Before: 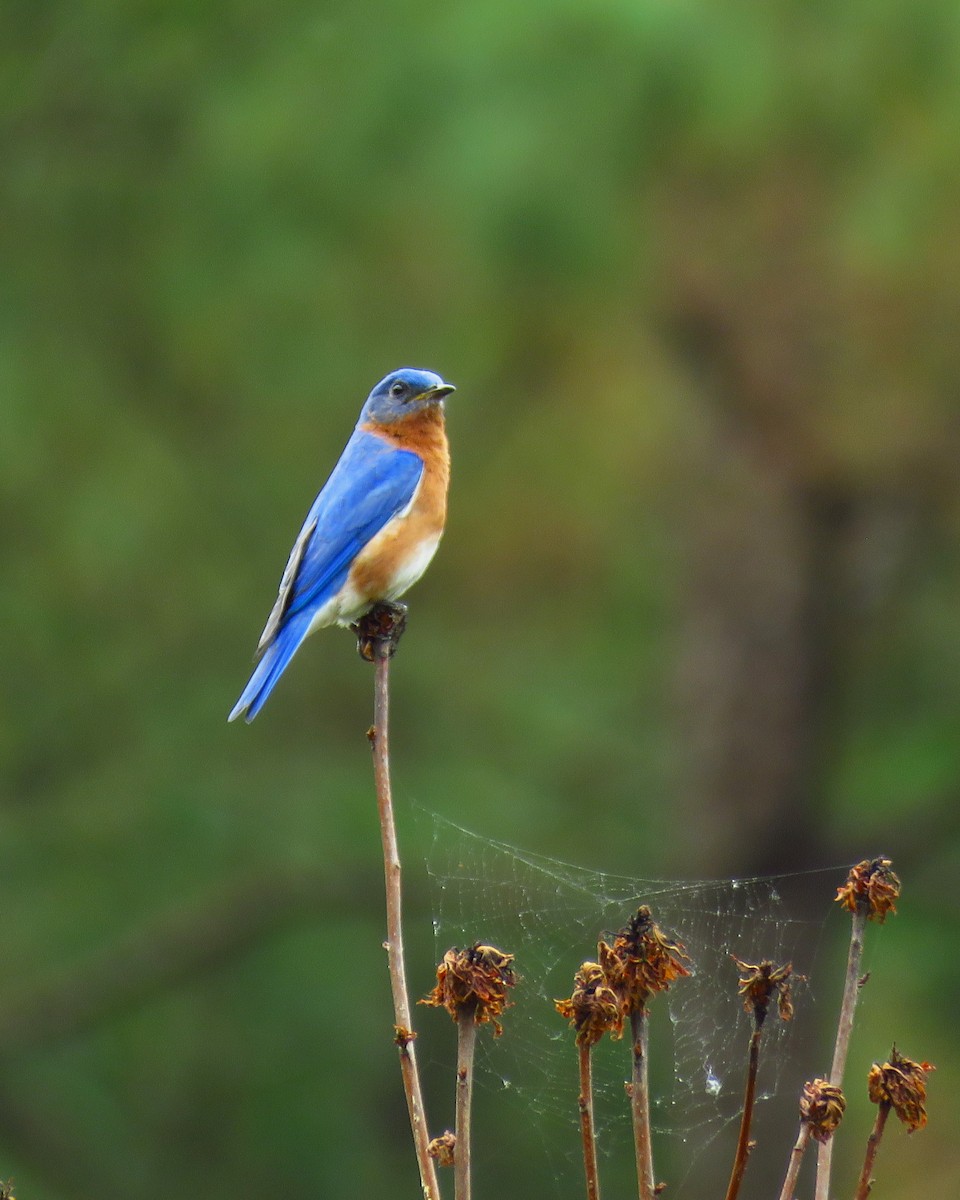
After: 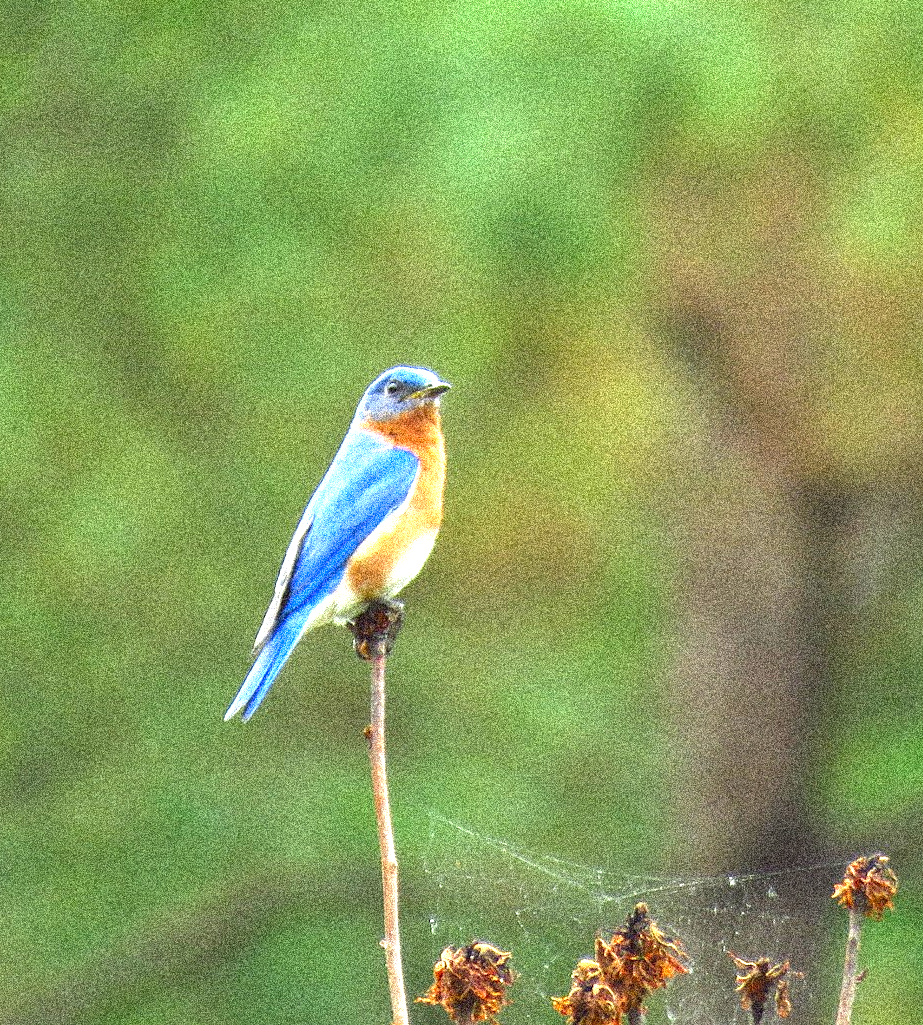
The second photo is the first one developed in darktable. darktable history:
exposure: exposure 1.5 EV, compensate highlight preservation false
crop and rotate: angle 0.2°, left 0.275%, right 3.127%, bottom 14.18%
grain: coarseness 3.75 ISO, strength 100%, mid-tones bias 0%
